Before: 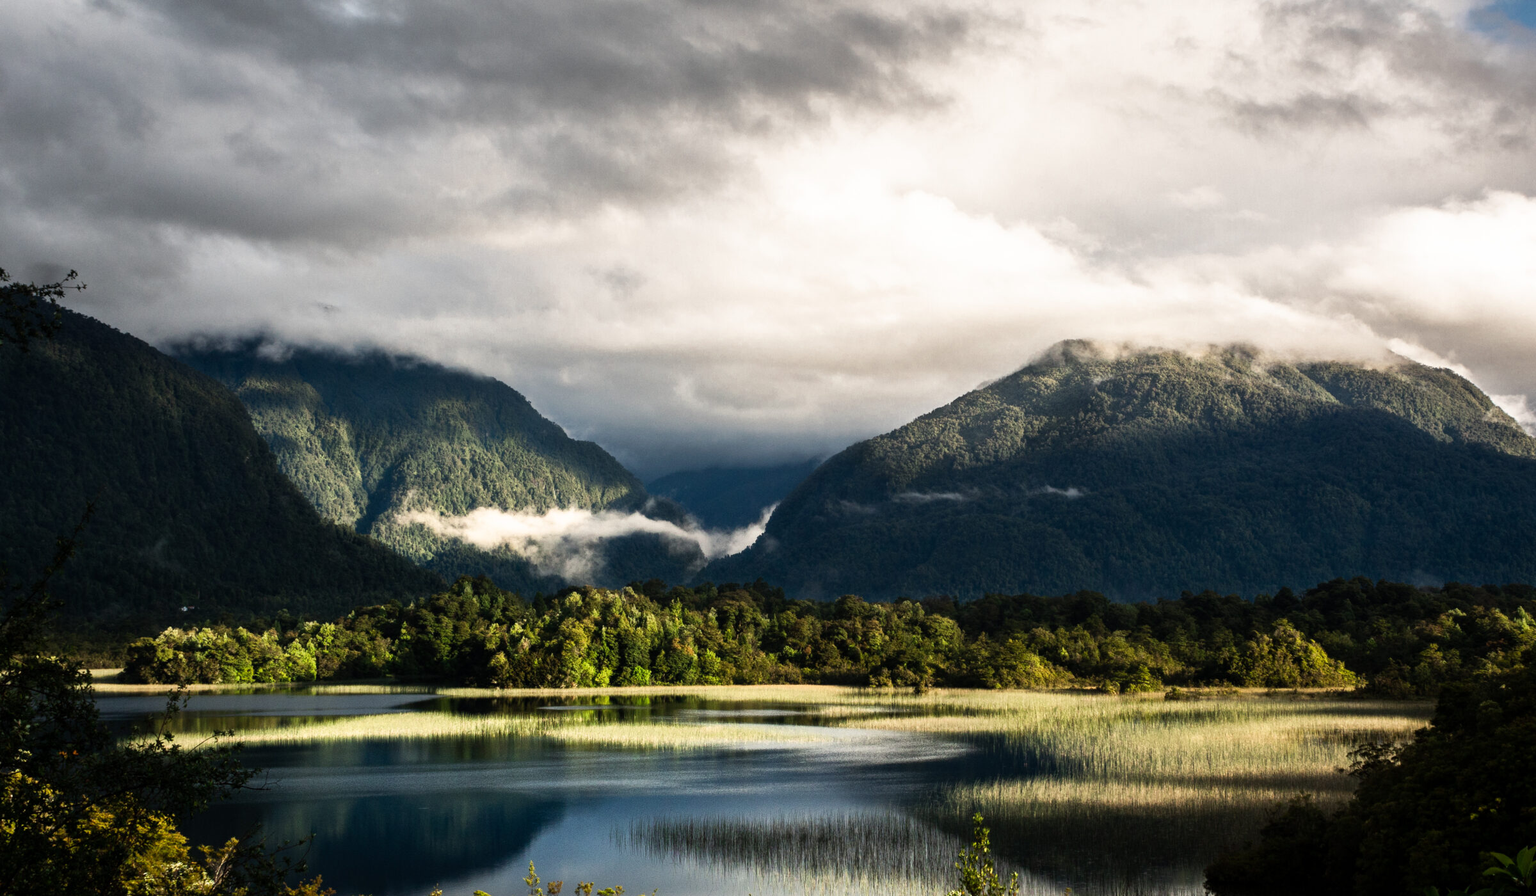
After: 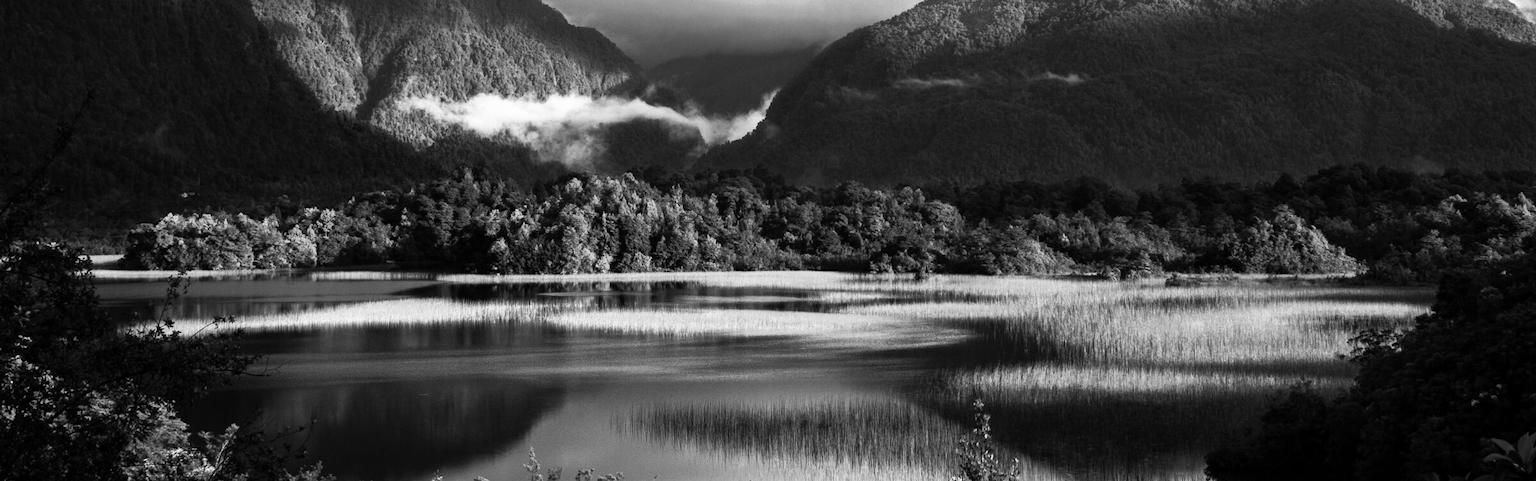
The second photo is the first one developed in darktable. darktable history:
white balance: red 0.967, blue 1.119, emerald 0.756
monochrome: on, module defaults
crop and rotate: top 46.237%
